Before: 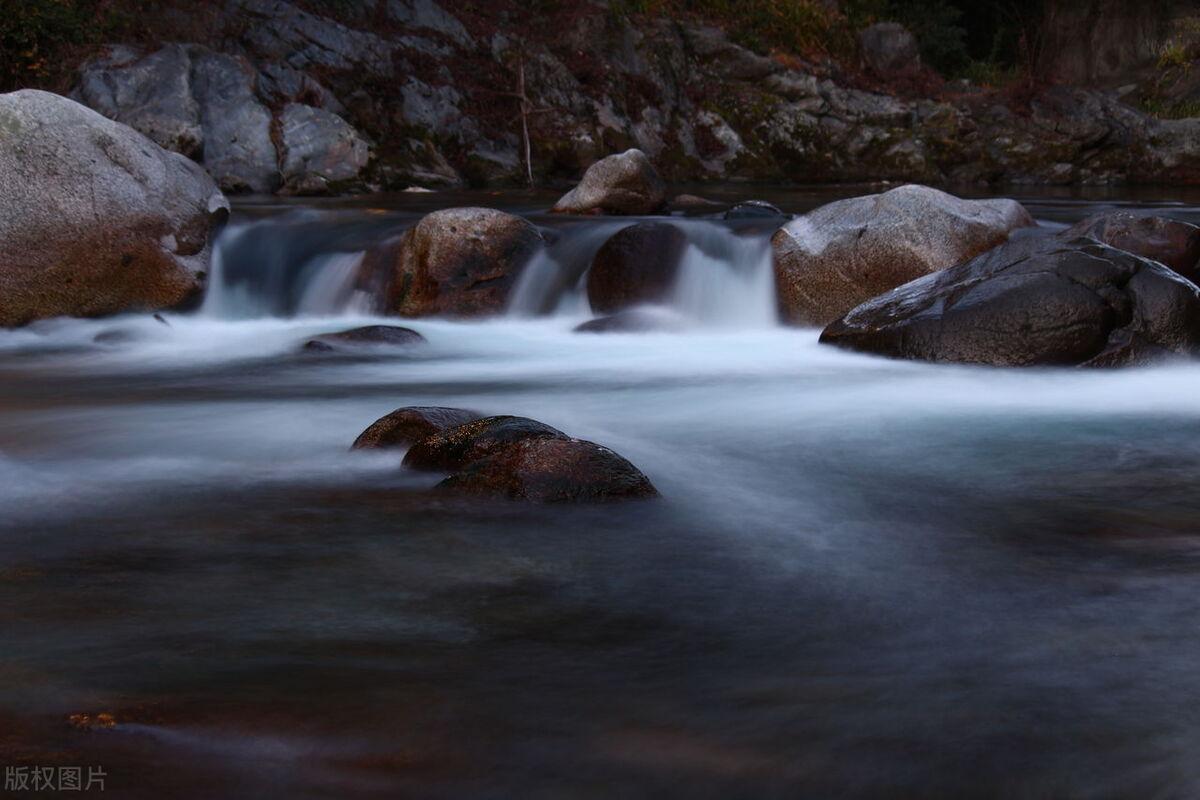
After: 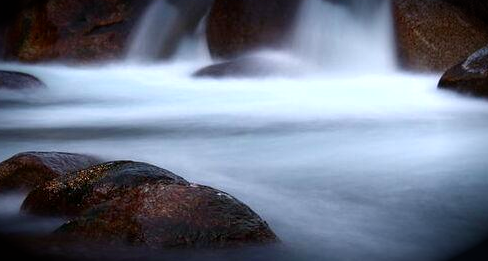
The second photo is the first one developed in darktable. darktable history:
vignetting: brightness -0.982, saturation 0.491, automatic ratio true
exposure: black level correction 0.001, exposure 0.499 EV, compensate highlight preservation false
crop: left 31.796%, top 31.969%, right 27.468%, bottom 35.33%
